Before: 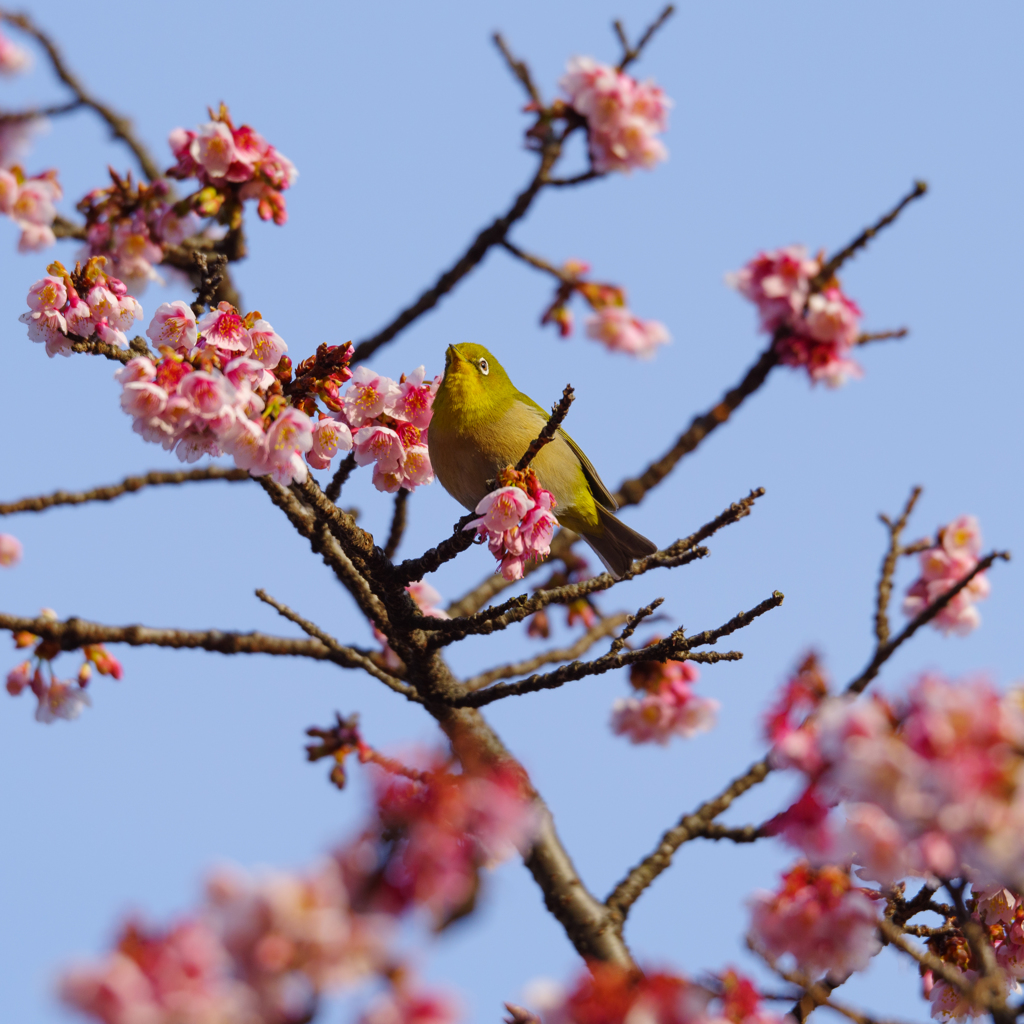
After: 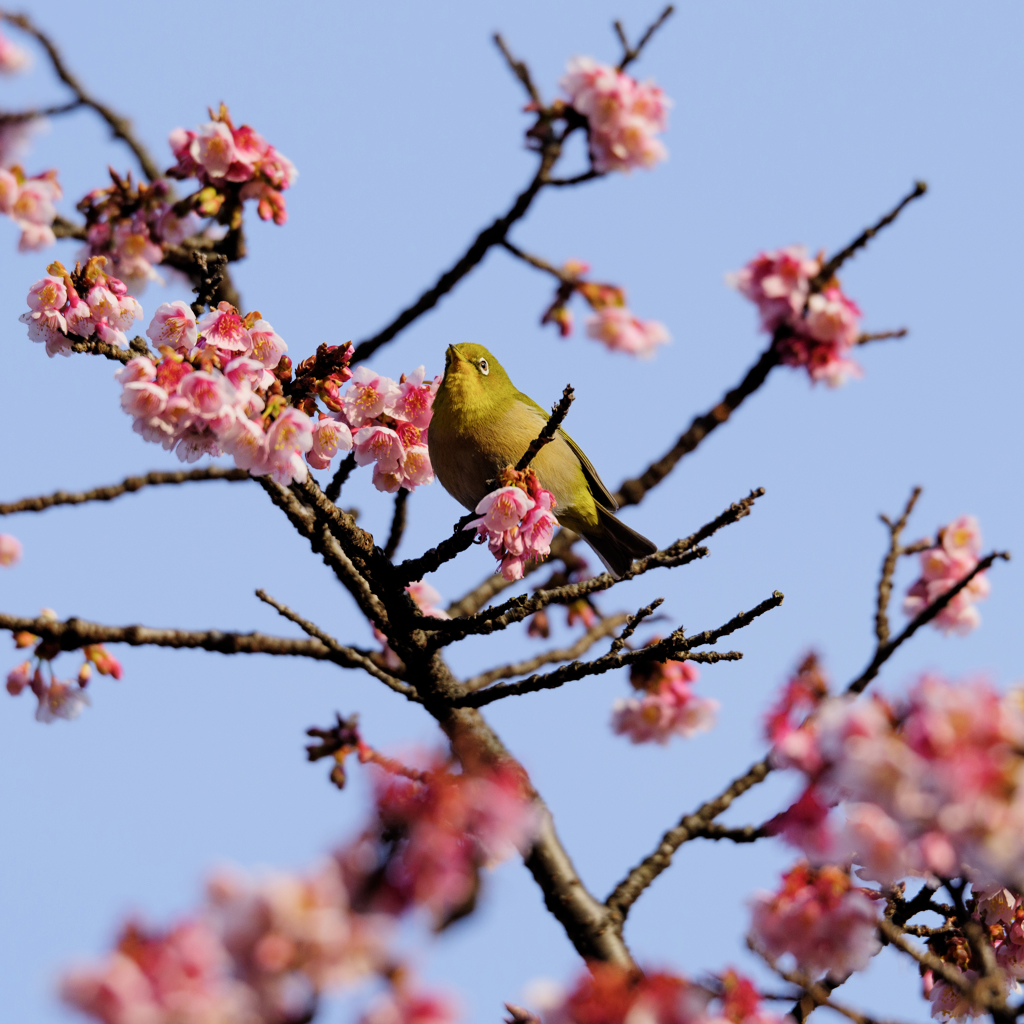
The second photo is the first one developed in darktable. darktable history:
filmic rgb: black relative exposure -16 EV, white relative exposure 6.28 EV, hardness 5.08, contrast 1.344, color science v4 (2020)
